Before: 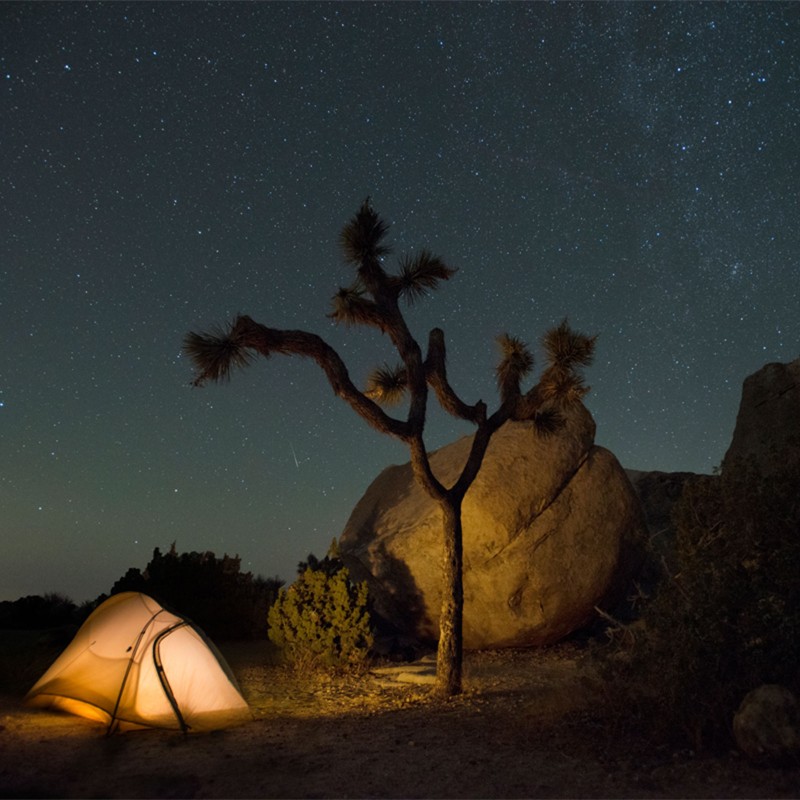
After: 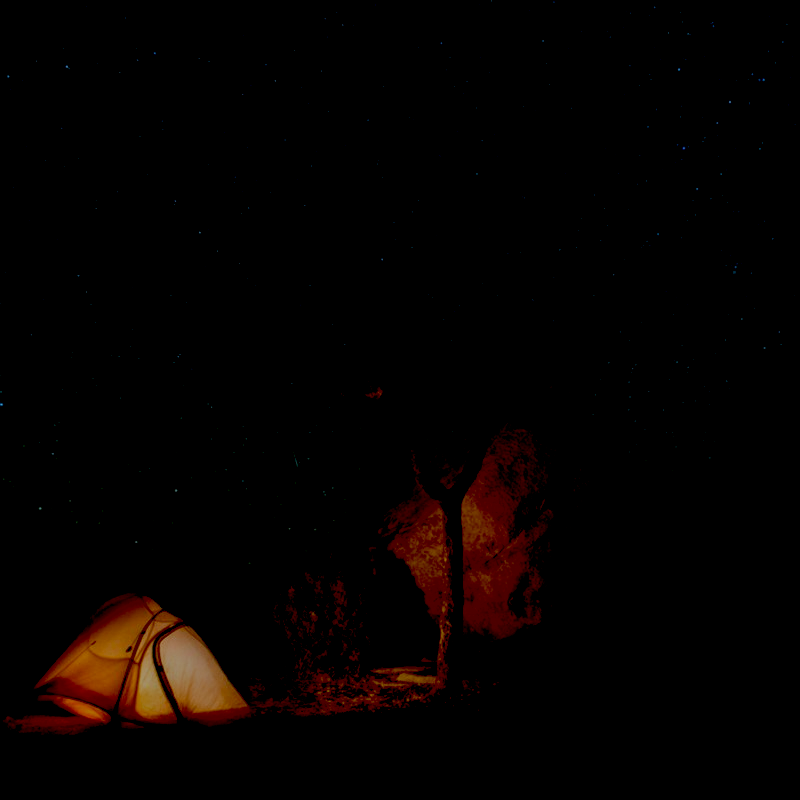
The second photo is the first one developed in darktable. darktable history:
rotate and perspective: automatic cropping off
exposure: black level correction 0.1, exposure -0.092 EV, compensate highlight preservation false
color correction: highlights a* -10.69, highlights b* -19.19
local contrast: on, module defaults
